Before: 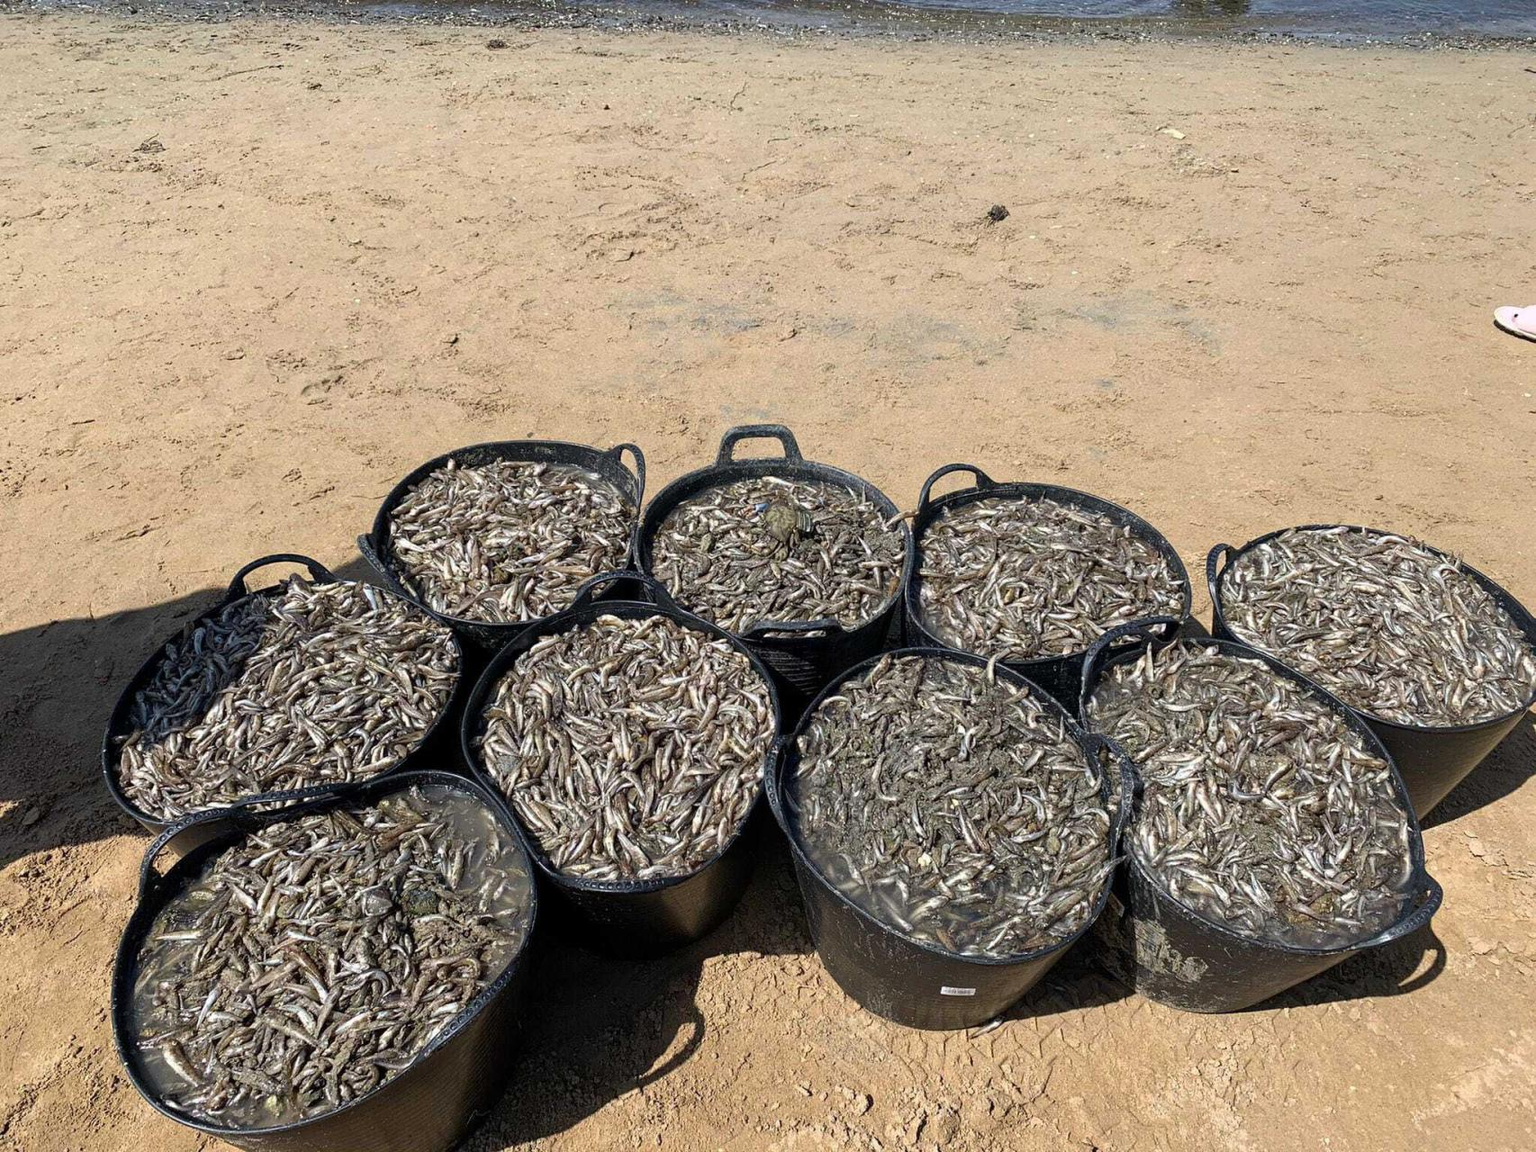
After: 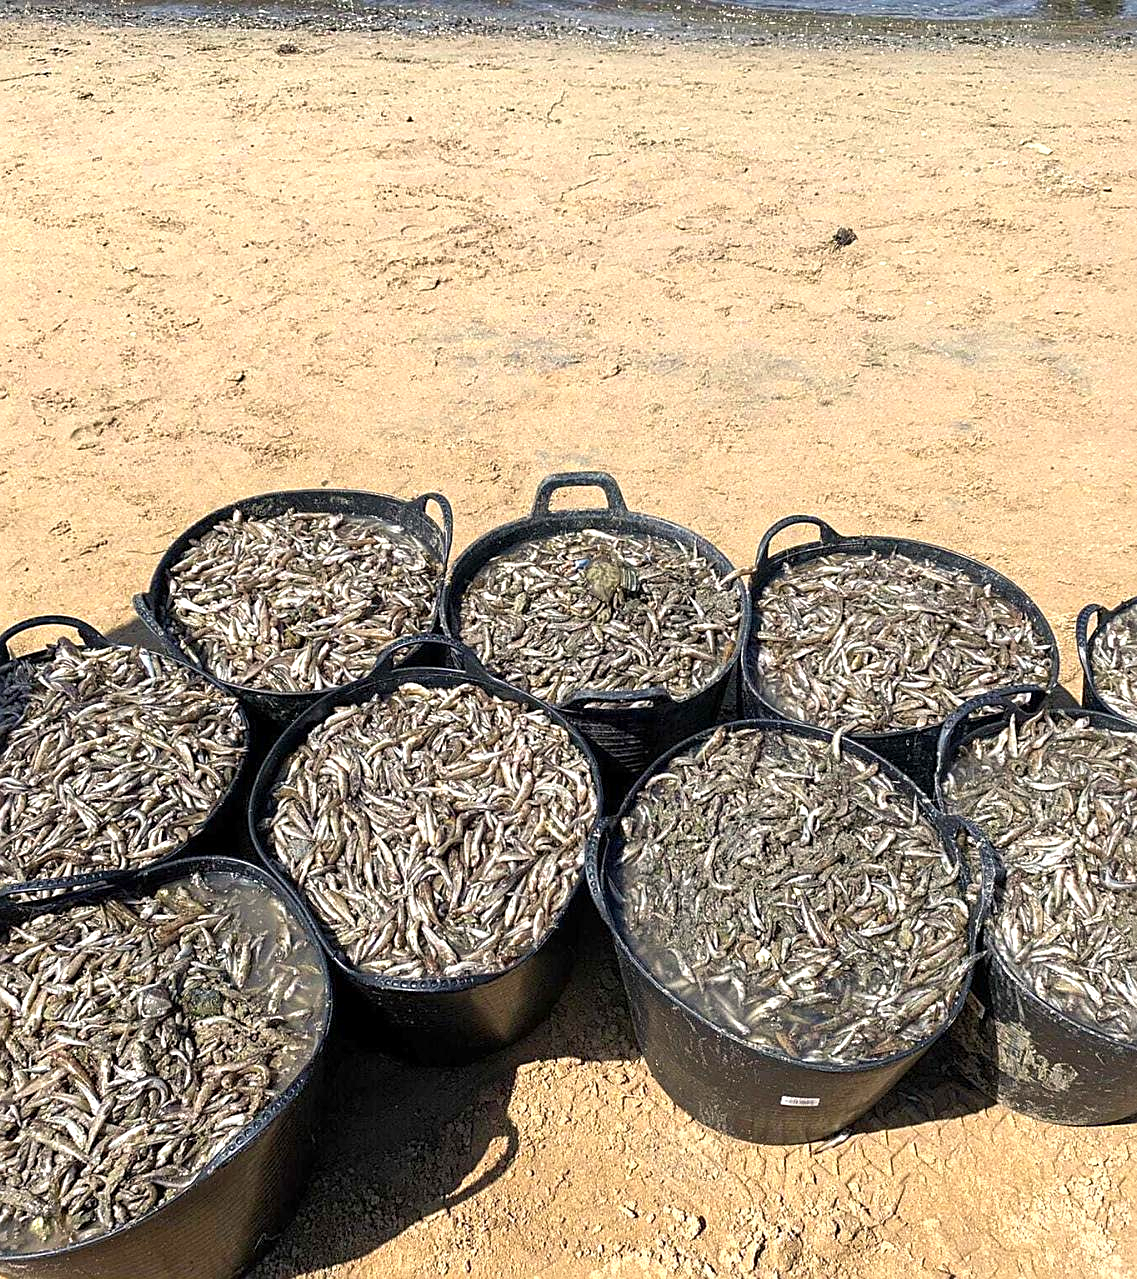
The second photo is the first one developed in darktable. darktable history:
exposure: exposure 0.608 EV, compensate exposure bias true, compensate highlight preservation false
color balance rgb: highlights gain › chroma 1.009%, highlights gain › hue 70.95°, perceptual saturation grading › global saturation 0.244%, global vibrance 20%
sharpen: on, module defaults
crop and rotate: left 15.518%, right 17.798%
shadows and highlights: shadows 24.93, highlights -24.01
